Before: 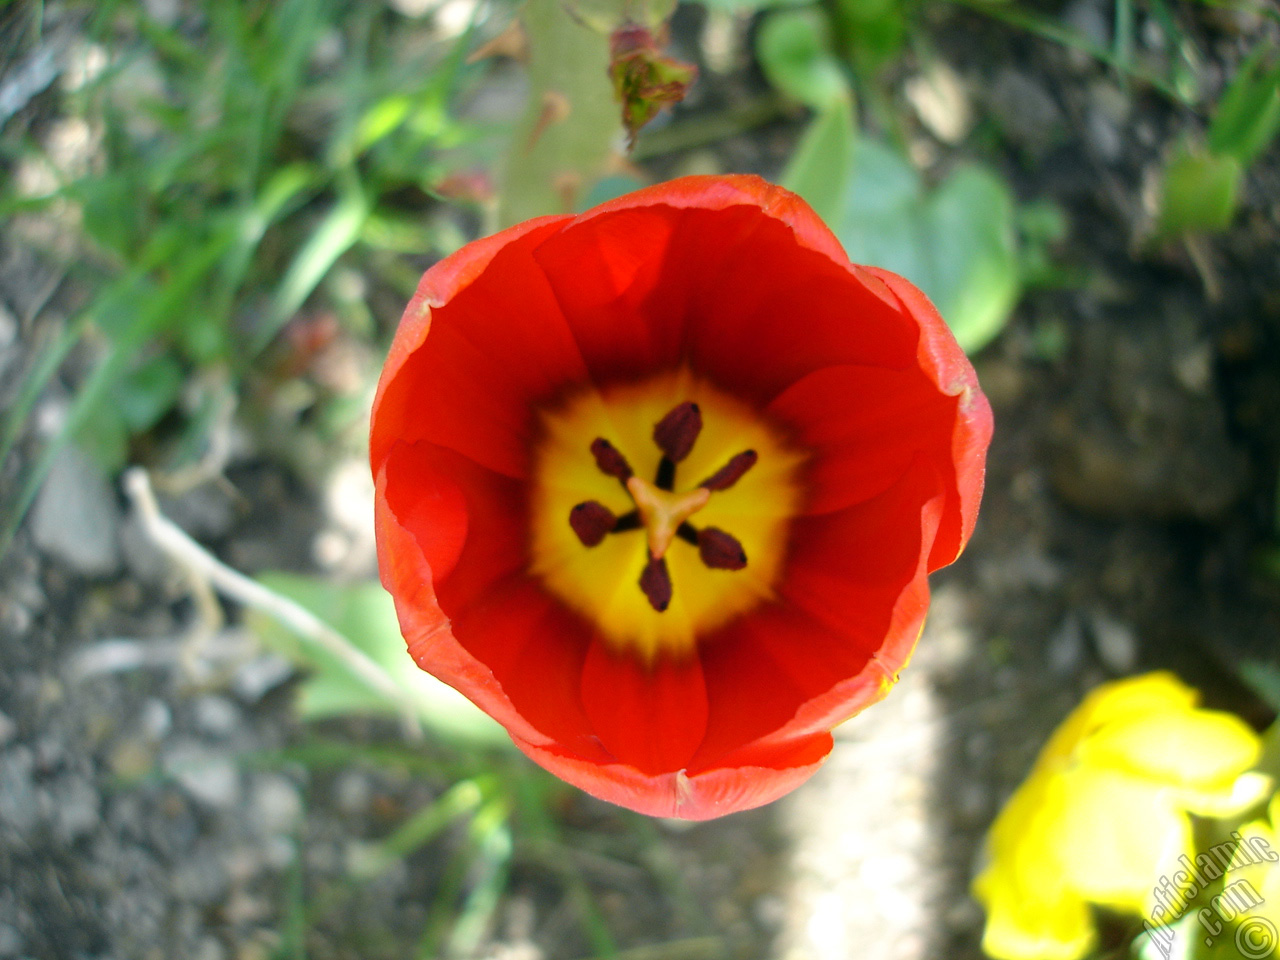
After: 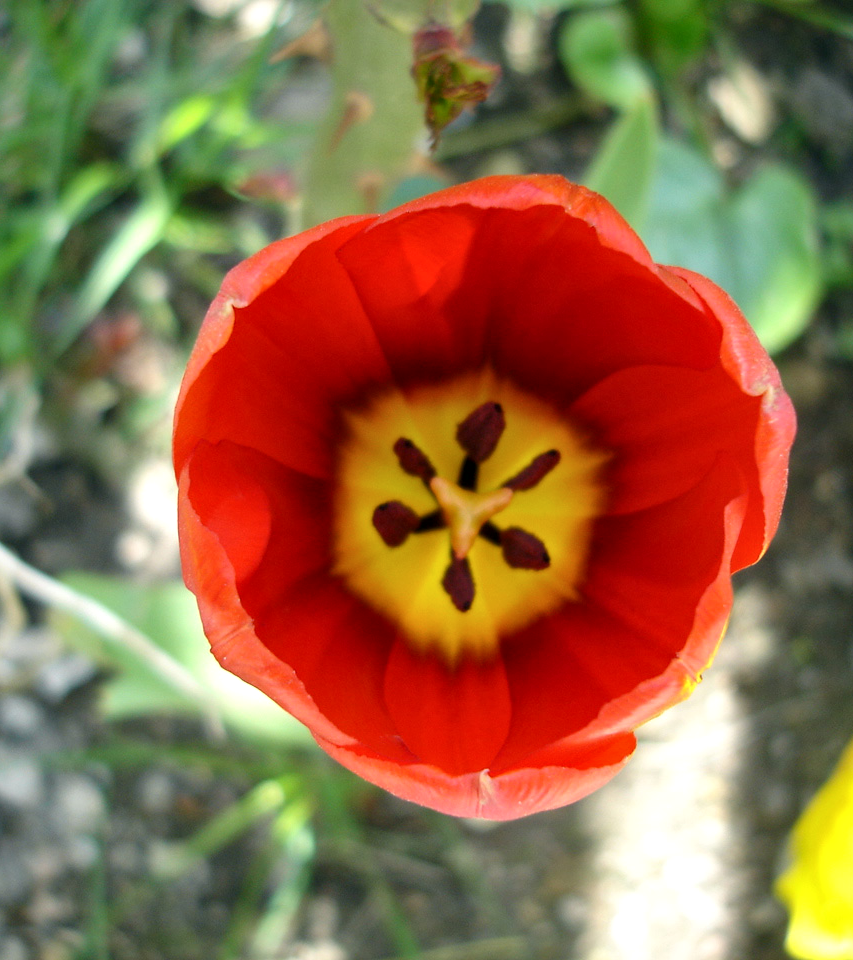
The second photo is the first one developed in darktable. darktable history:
crop: left 15.419%, right 17.914%
local contrast: mode bilateral grid, contrast 25, coarseness 50, detail 123%, midtone range 0.2
